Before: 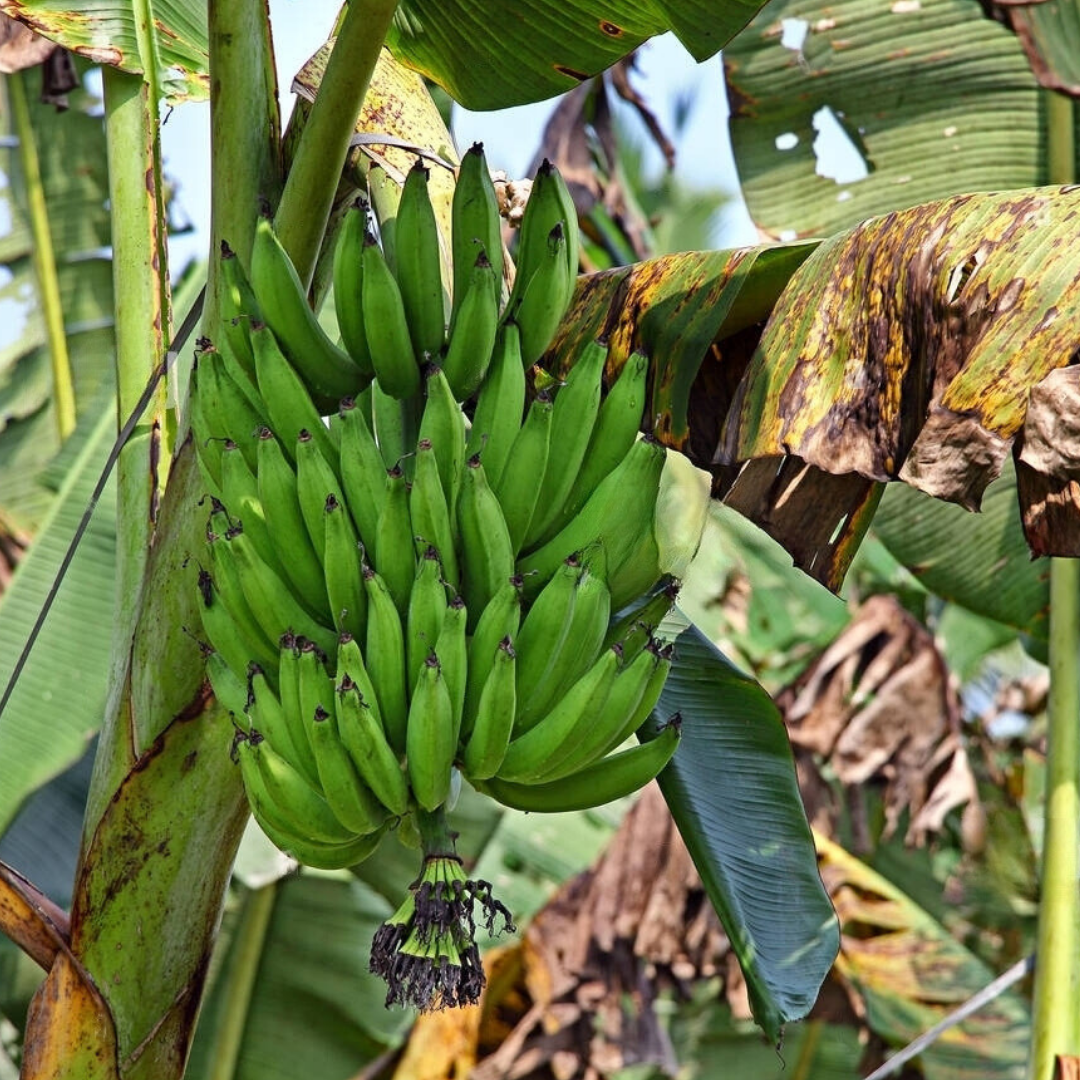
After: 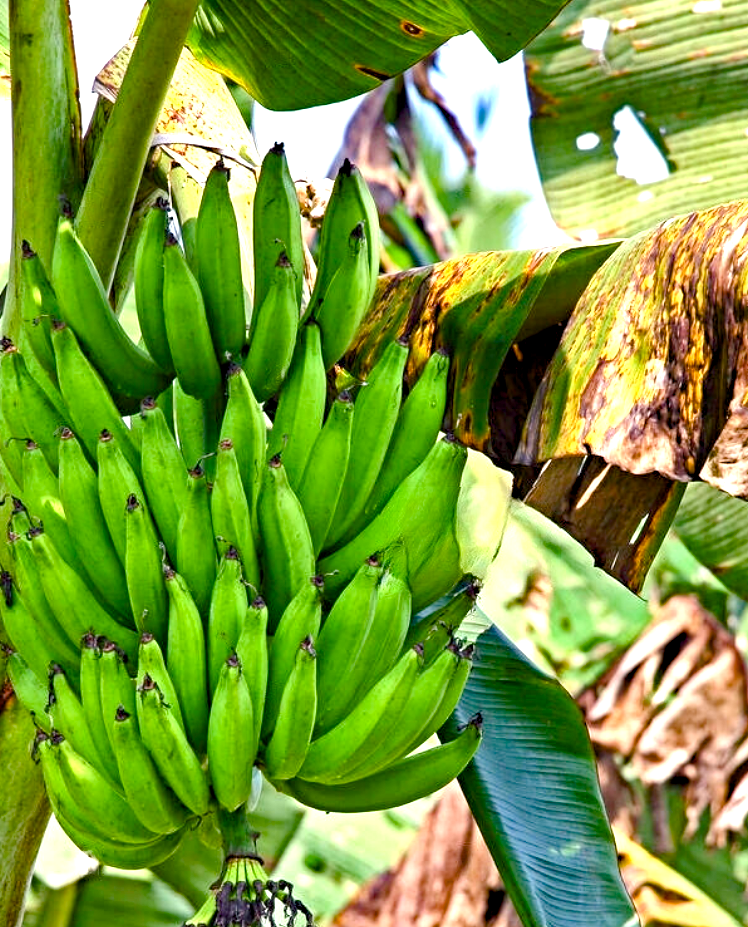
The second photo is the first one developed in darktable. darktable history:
haze removal: compatibility mode true, adaptive false
crop: left 18.491%, right 12.221%, bottom 14.087%
exposure: black level correction 0, exposure 1.095 EV, compensate highlight preservation false
color balance rgb: shadows lift › luminance -7.721%, shadows lift › chroma 2.321%, shadows lift › hue 199.5°, global offset › luminance -0.502%, perceptual saturation grading › global saturation 27.234%, perceptual saturation grading › highlights -28.453%, perceptual saturation grading › mid-tones 15.472%, perceptual saturation grading › shadows 33.58%, global vibrance 20%
